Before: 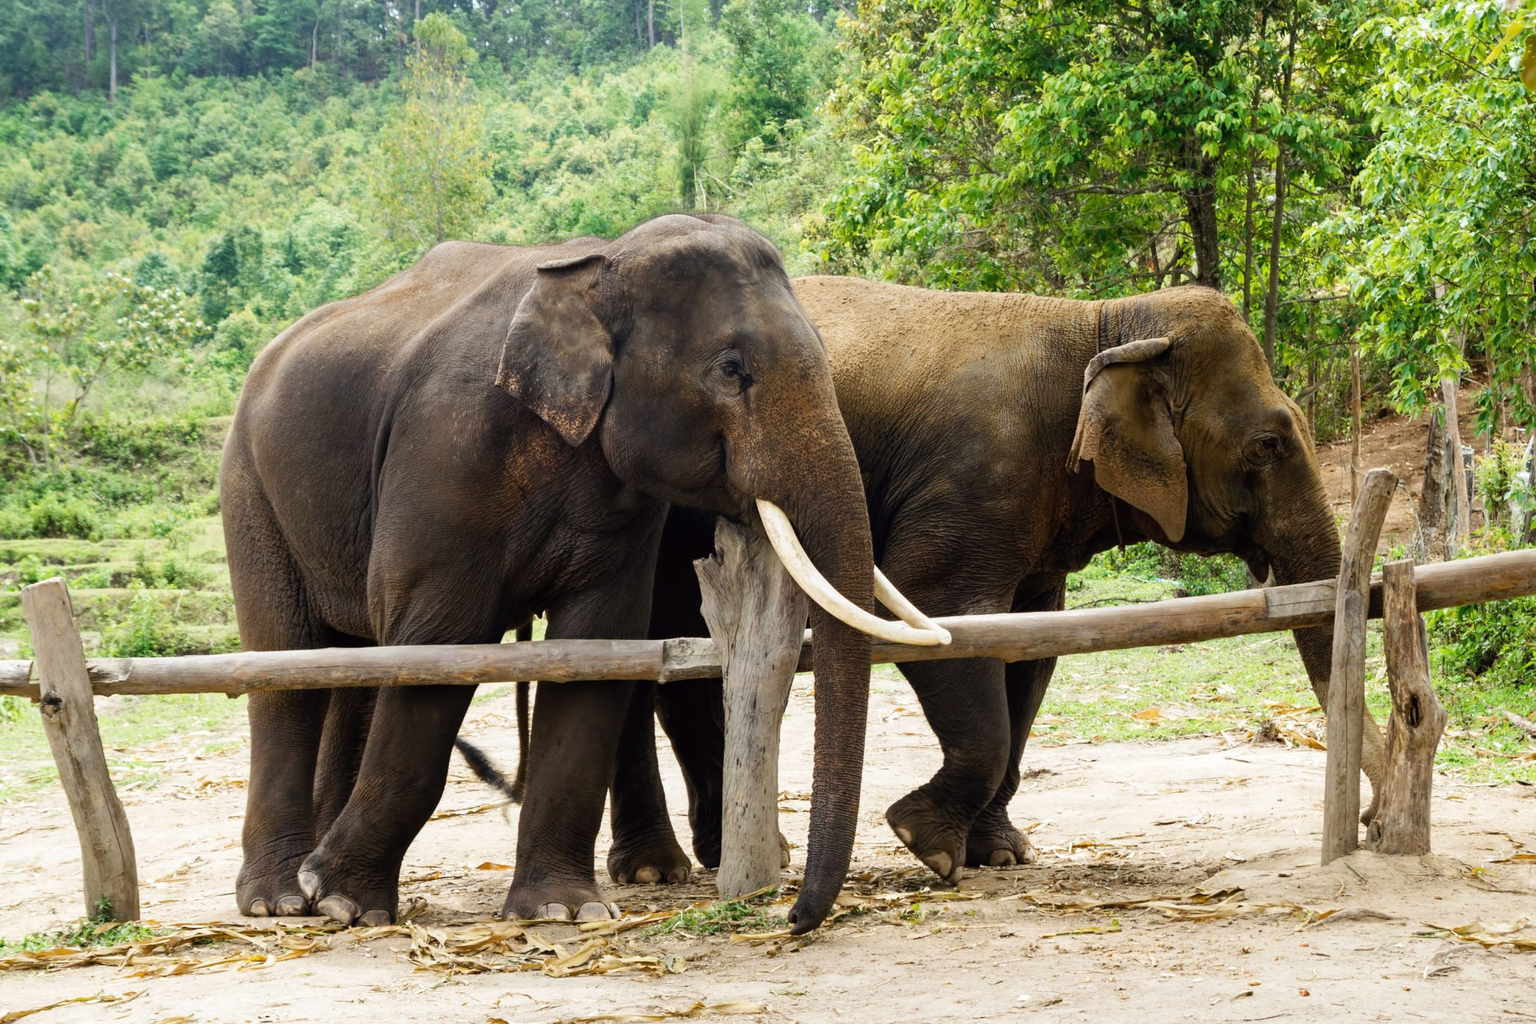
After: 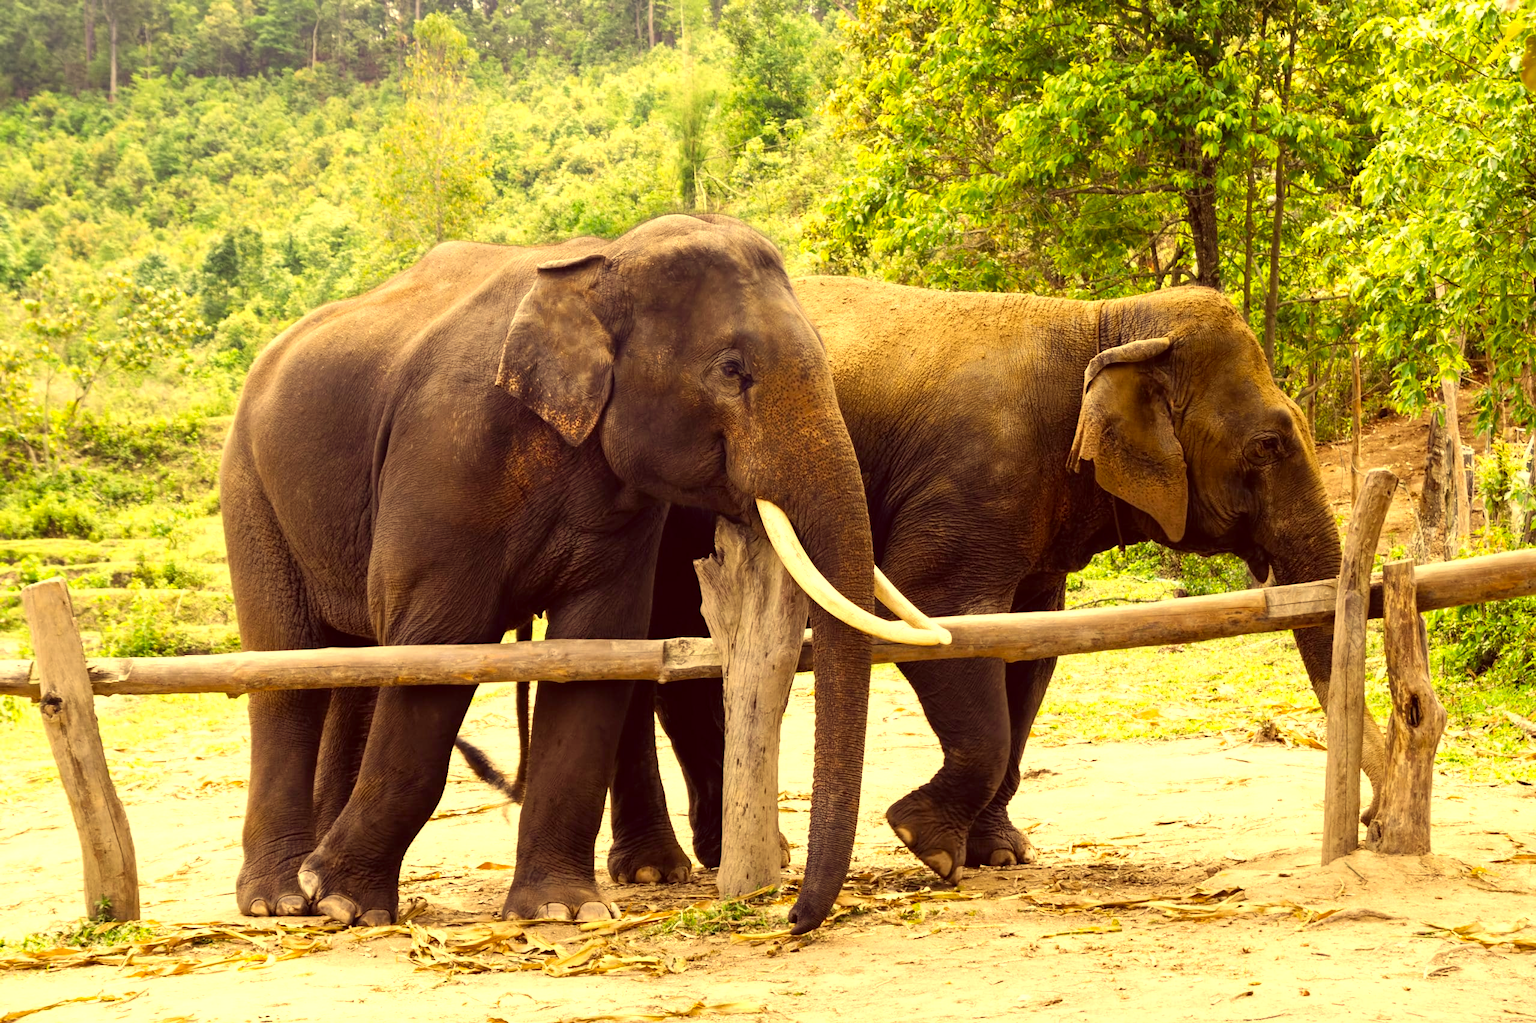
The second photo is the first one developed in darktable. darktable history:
color correction: highlights a* 9.61, highlights b* 38.79, shadows a* 14.62, shadows b* 3.43
exposure: black level correction 0, exposure 0.5 EV, compensate highlight preservation false
